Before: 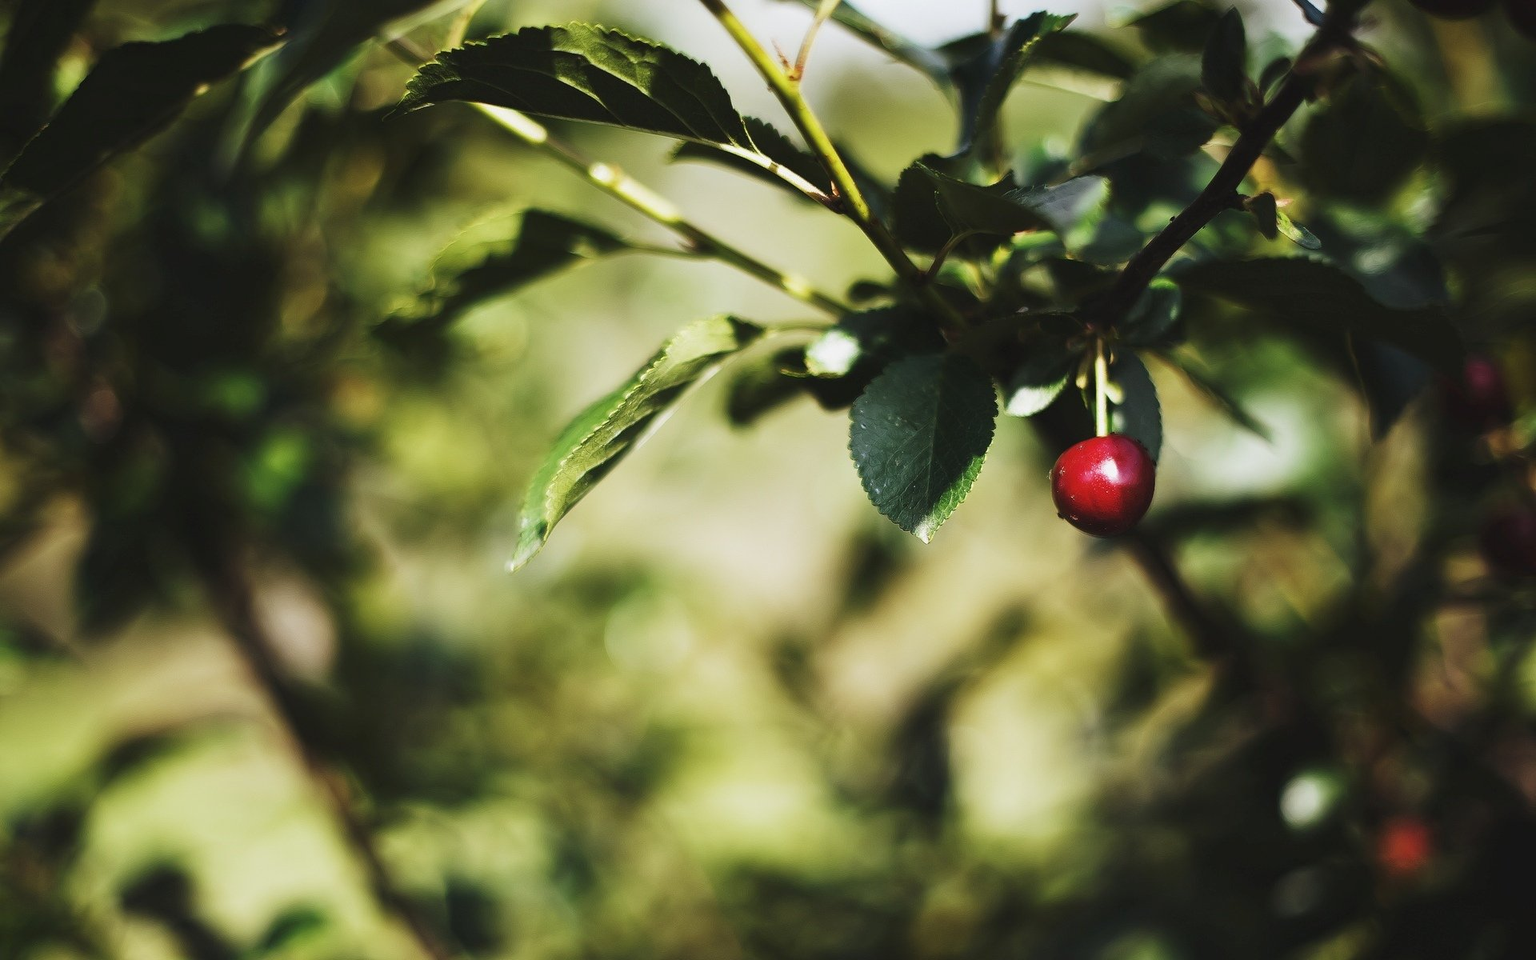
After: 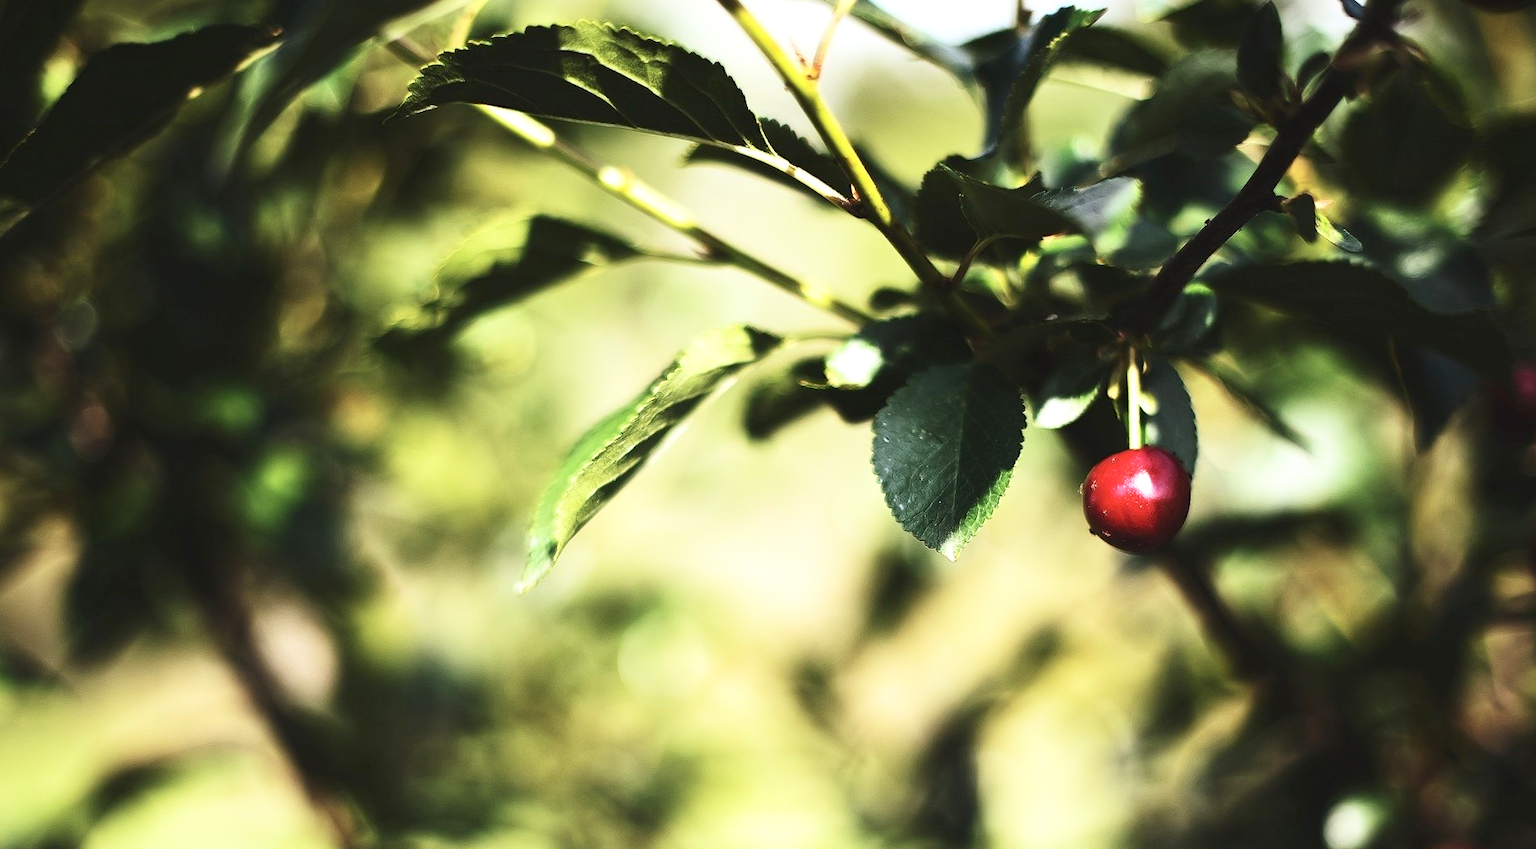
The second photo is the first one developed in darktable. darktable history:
crop and rotate: angle 0.334°, left 0.389%, right 2.777%, bottom 14.242%
contrast brightness saturation: contrast 0.238, brightness 0.09
exposure: black level correction 0.001, exposure 0.498 EV, compensate exposure bias true, compensate highlight preservation false
